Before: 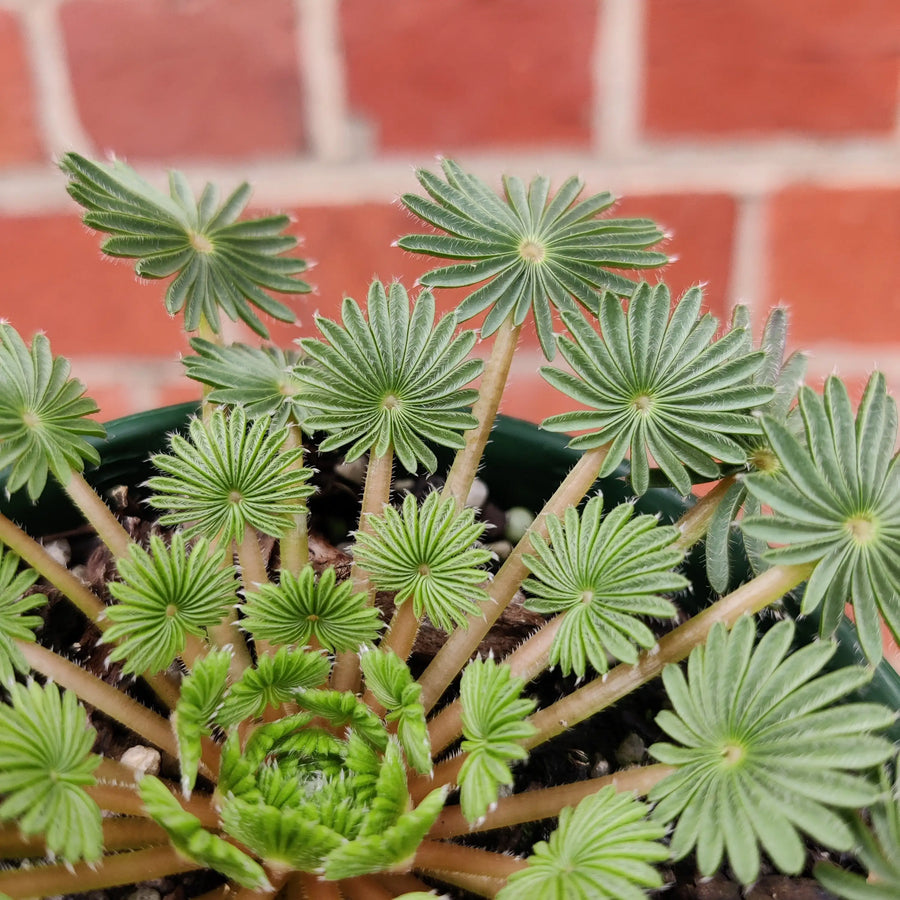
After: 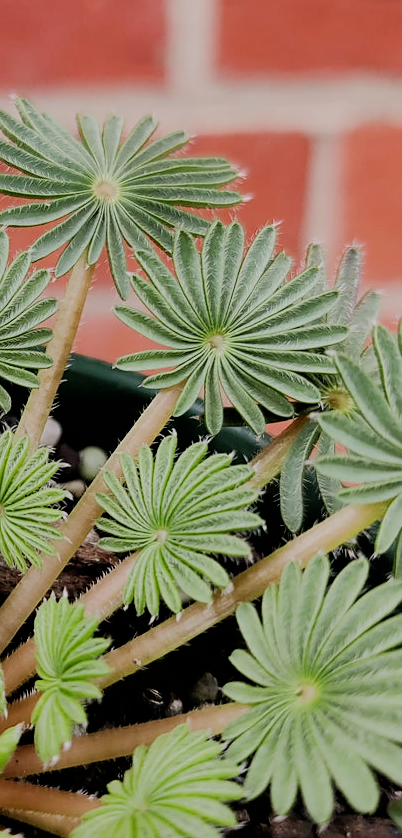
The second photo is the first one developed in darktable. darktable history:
exposure: black level correction 0.001, compensate highlight preservation false
filmic rgb: black relative exposure -9.21 EV, white relative exposure 6.76 EV, hardness 3.08, contrast 1.053
crop: left 47.336%, top 6.803%, right 7.898%
sharpen: radius 1.838, amount 0.394, threshold 1.613
